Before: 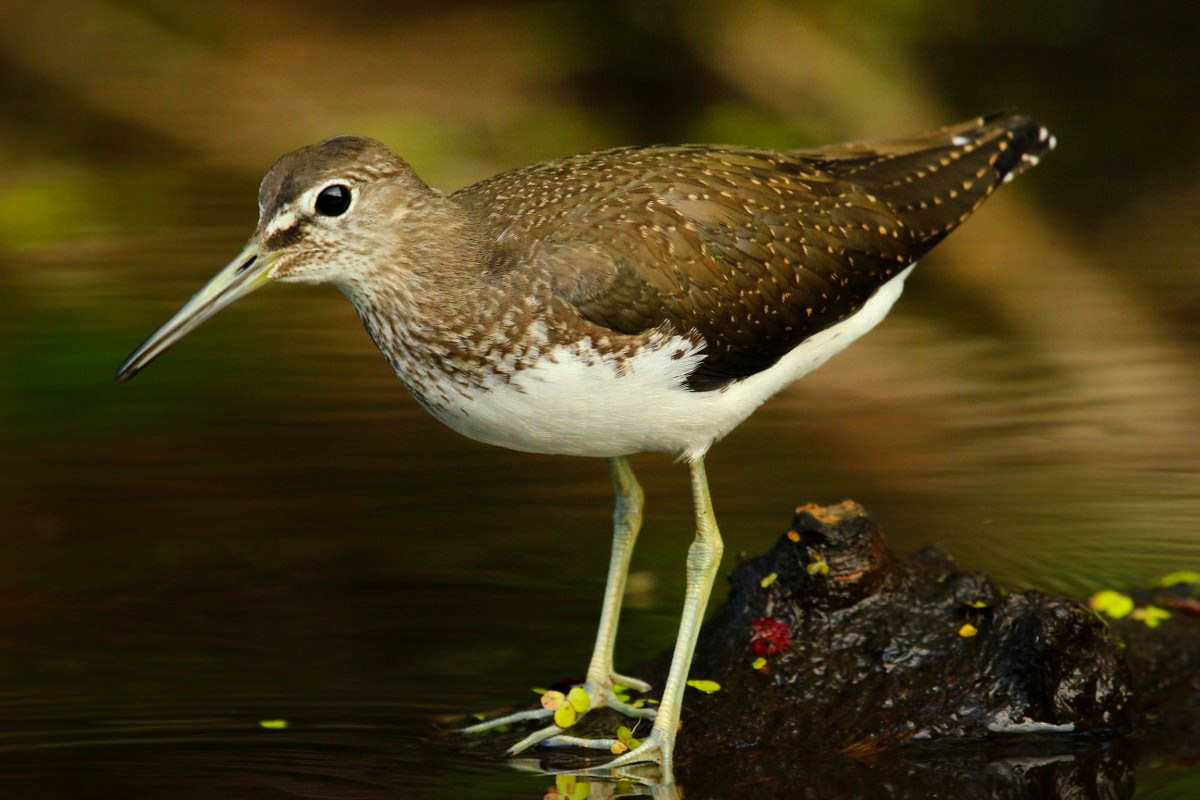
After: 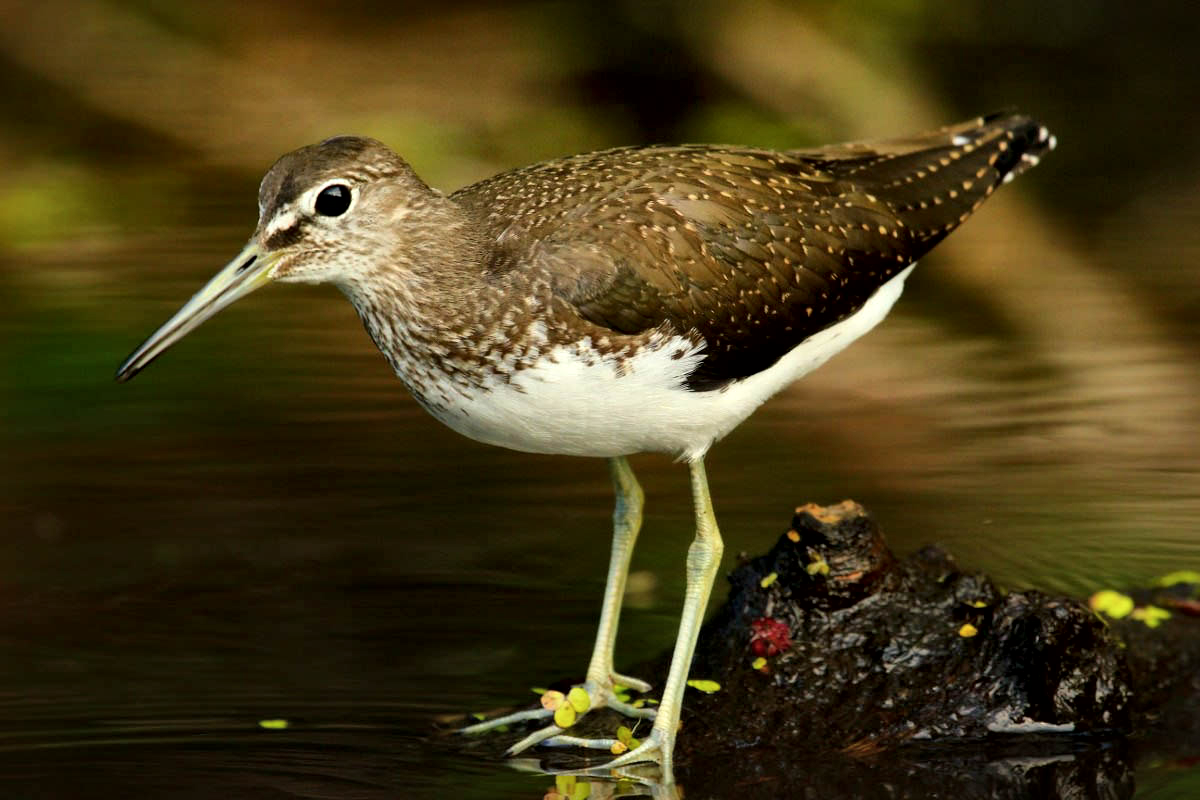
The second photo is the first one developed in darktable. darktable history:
shadows and highlights: shadows -0.329, highlights 41.04
local contrast: mode bilateral grid, contrast 25, coarseness 59, detail 152%, midtone range 0.2
